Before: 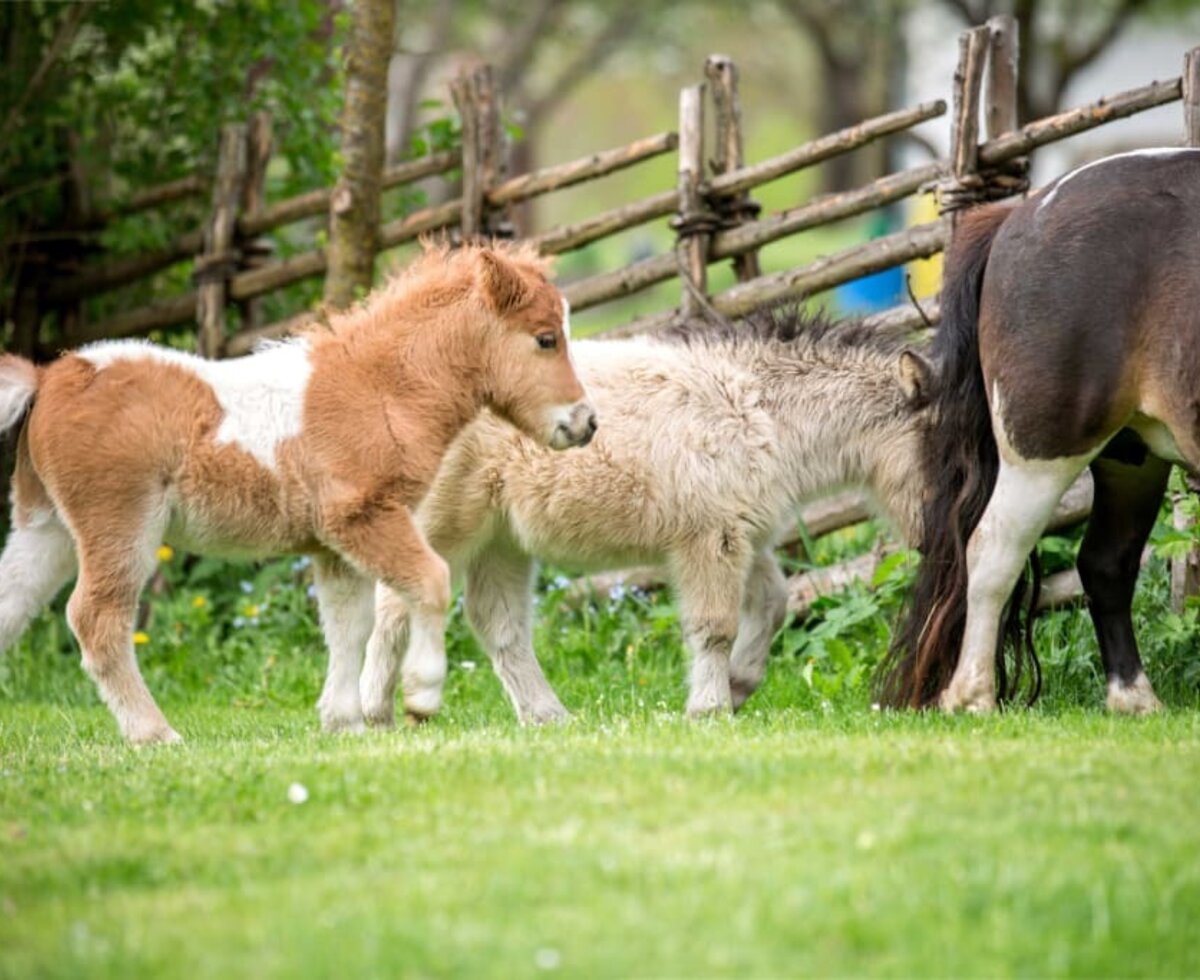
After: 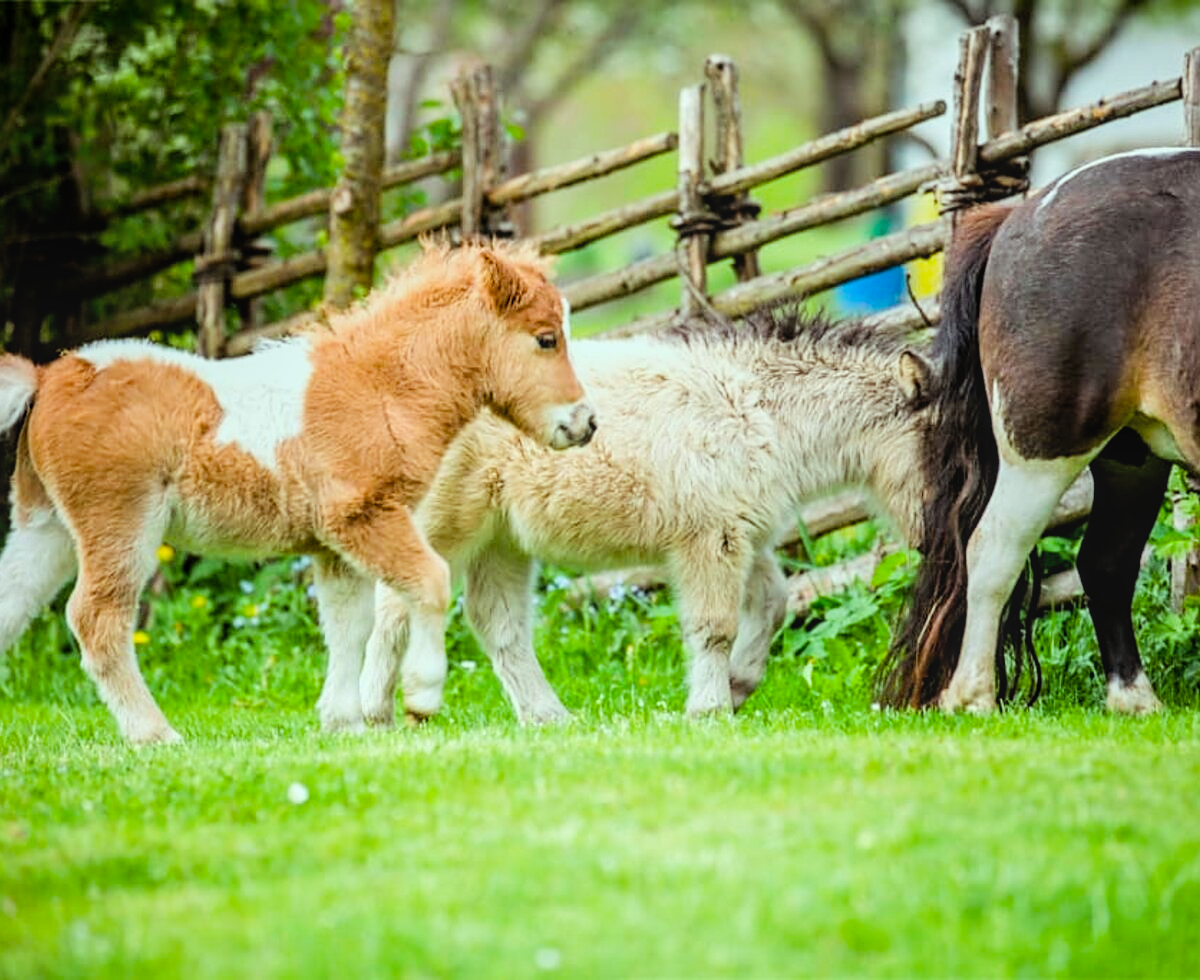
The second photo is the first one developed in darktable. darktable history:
filmic rgb: black relative exposure -7.65 EV, white relative exposure 4.56 EV, hardness 3.61
local contrast: detail 110%
levels: mode automatic, levels [0.044, 0.416, 0.908]
color balance rgb: highlights gain › luminance 19.778%, highlights gain › chroma 2.674%, highlights gain › hue 176.09°, perceptual saturation grading › global saturation 29.456%, contrast 4.886%
sharpen: on, module defaults
